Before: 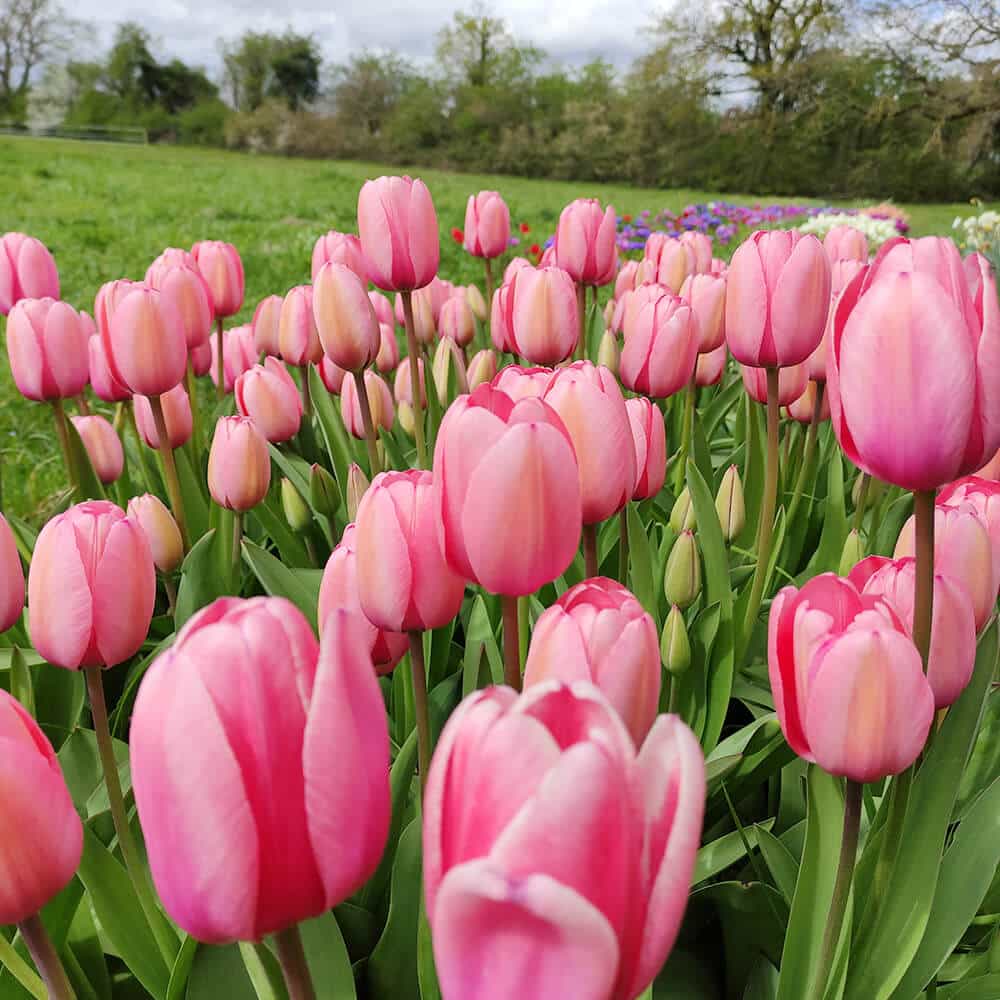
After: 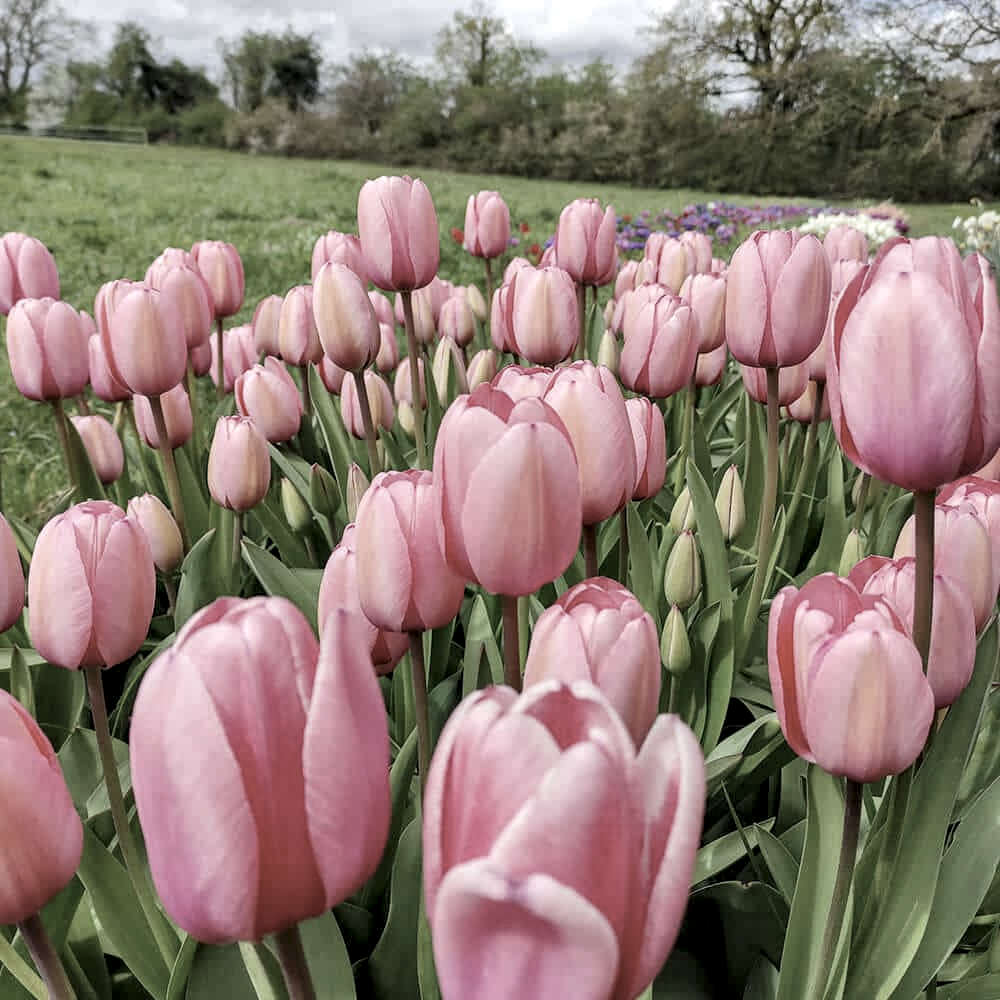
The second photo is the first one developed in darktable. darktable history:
local contrast: on, module defaults
rotate and perspective: crop left 0, crop top 0
color correction: saturation 0.5
contrast equalizer: y [[0.526, 0.53, 0.532, 0.532, 0.53, 0.525], [0.5 ×6], [0.5 ×6], [0 ×6], [0 ×6]]
